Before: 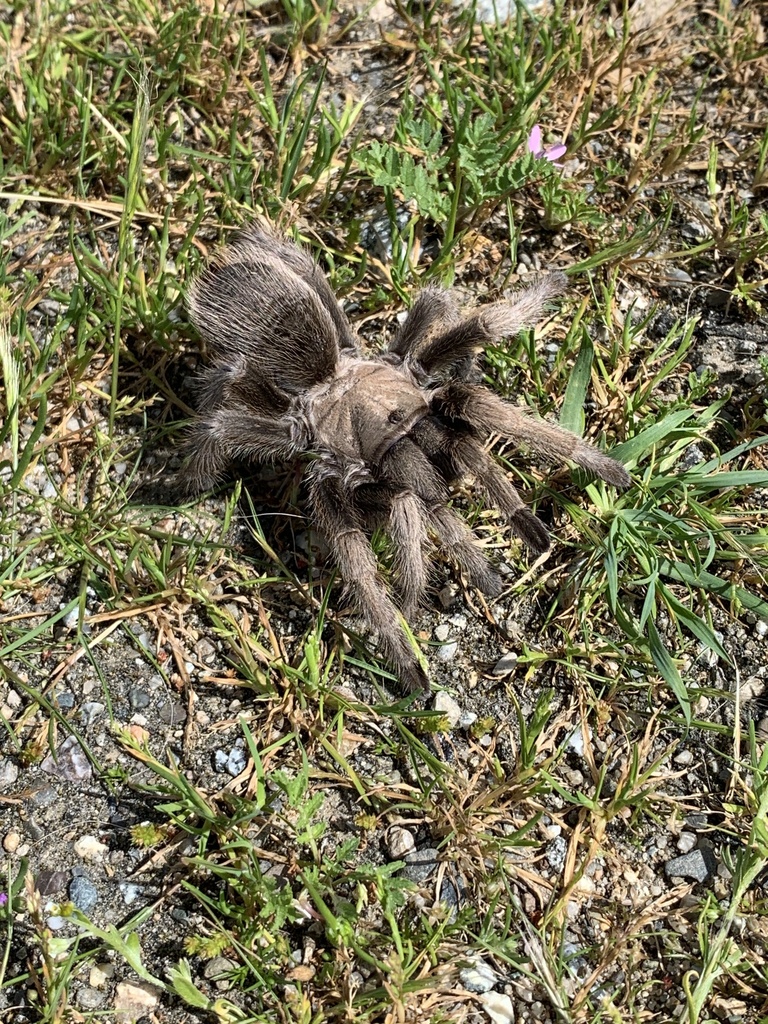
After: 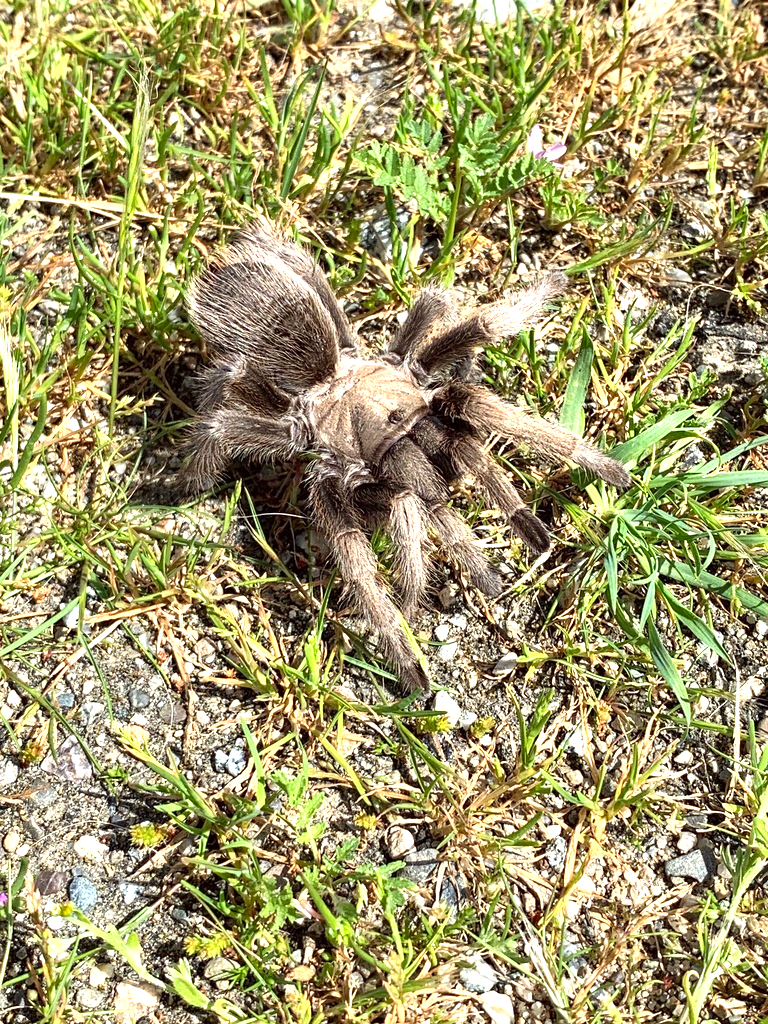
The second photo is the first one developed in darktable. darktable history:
exposure: exposure 0.995 EV, compensate highlight preservation false
contrast equalizer: octaves 7, y [[0.5, 0.5, 0.5, 0.539, 0.64, 0.611], [0.5 ×6], [0.5 ×6], [0 ×6], [0 ×6]], mix 0.146
color correction: highlights a* -1.07, highlights b* 4.53, shadows a* 3.59
